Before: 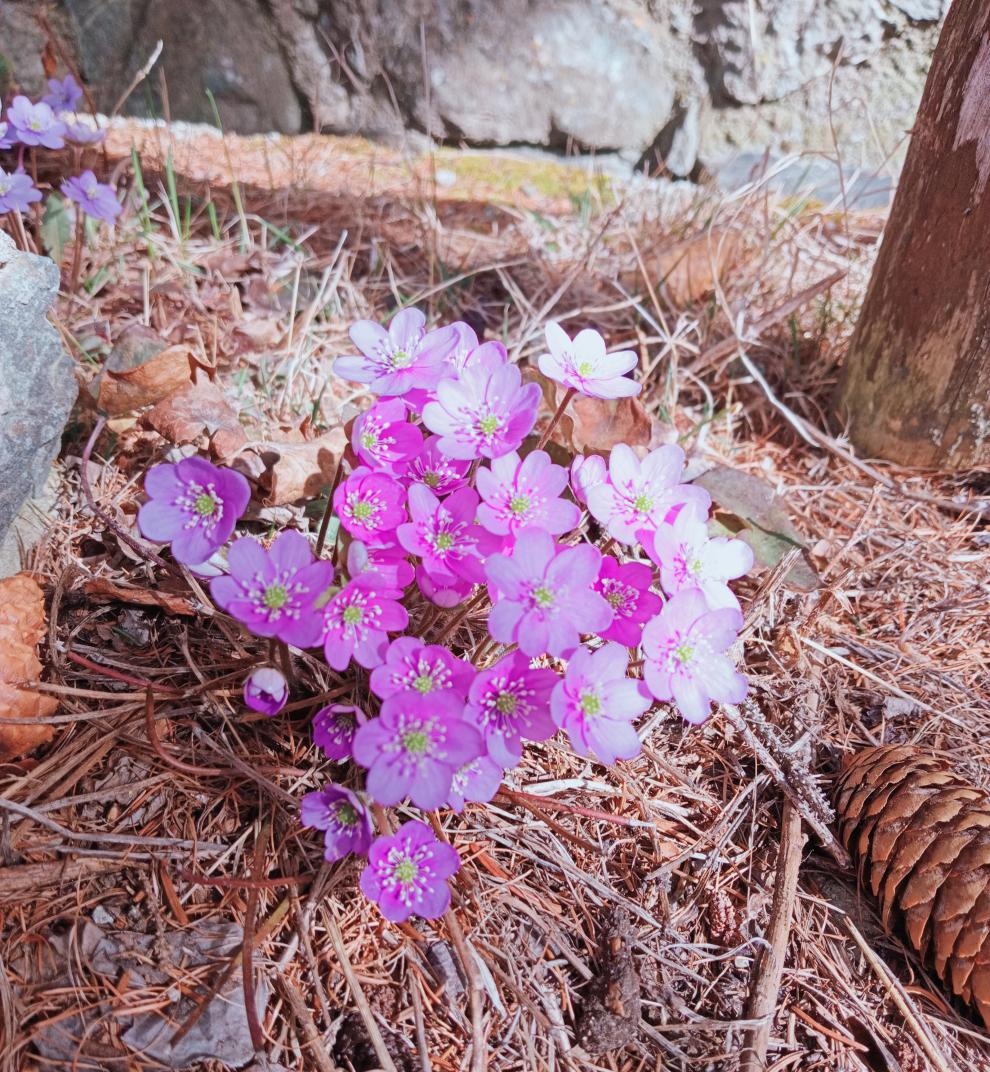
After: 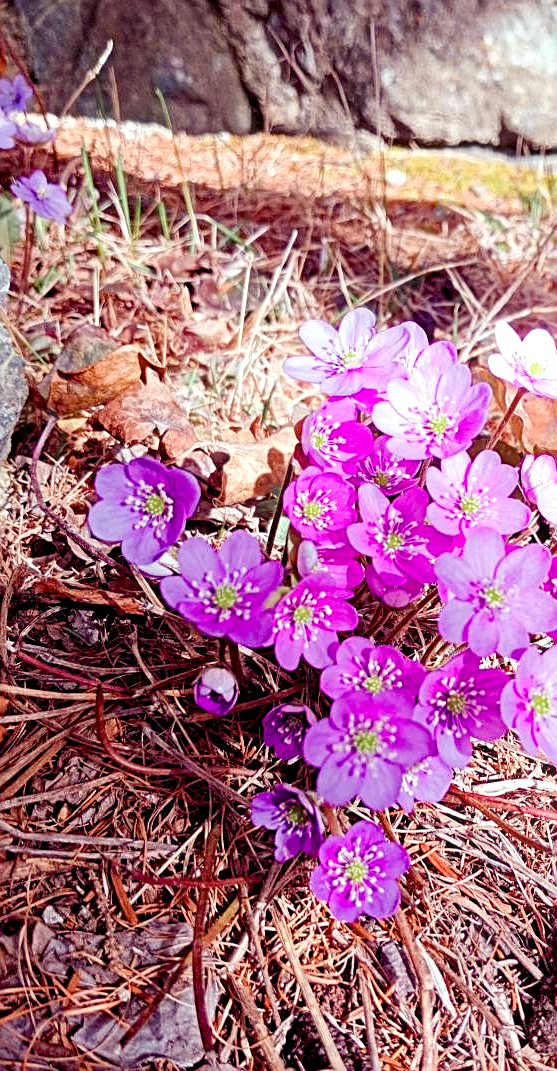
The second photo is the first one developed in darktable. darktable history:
local contrast: highlights 123%, shadows 126%, detail 140%, midtone range 0.254
crop: left 5.114%, right 38.589%
bloom: size 9%, threshold 100%, strength 7%
exposure: exposure 0.128 EV, compensate highlight preservation false
haze removal: compatibility mode true, adaptive false
sharpen: on, module defaults
color balance rgb: shadows lift › luminance -21.66%, shadows lift › chroma 8.98%, shadows lift › hue 283.37°, power › chroma 1.05%, power › hue 25.59°, highlights gain › luminance 6.08%, highlights gain › chroma 2.55%, highlights gain › hue 90°, global offset › luminance -0.87%, perceptual saturation grading › global saturation 25%, perceptual saturation grading › highlights -28.39%, perceptual saturation grading › shadows 33.98%
